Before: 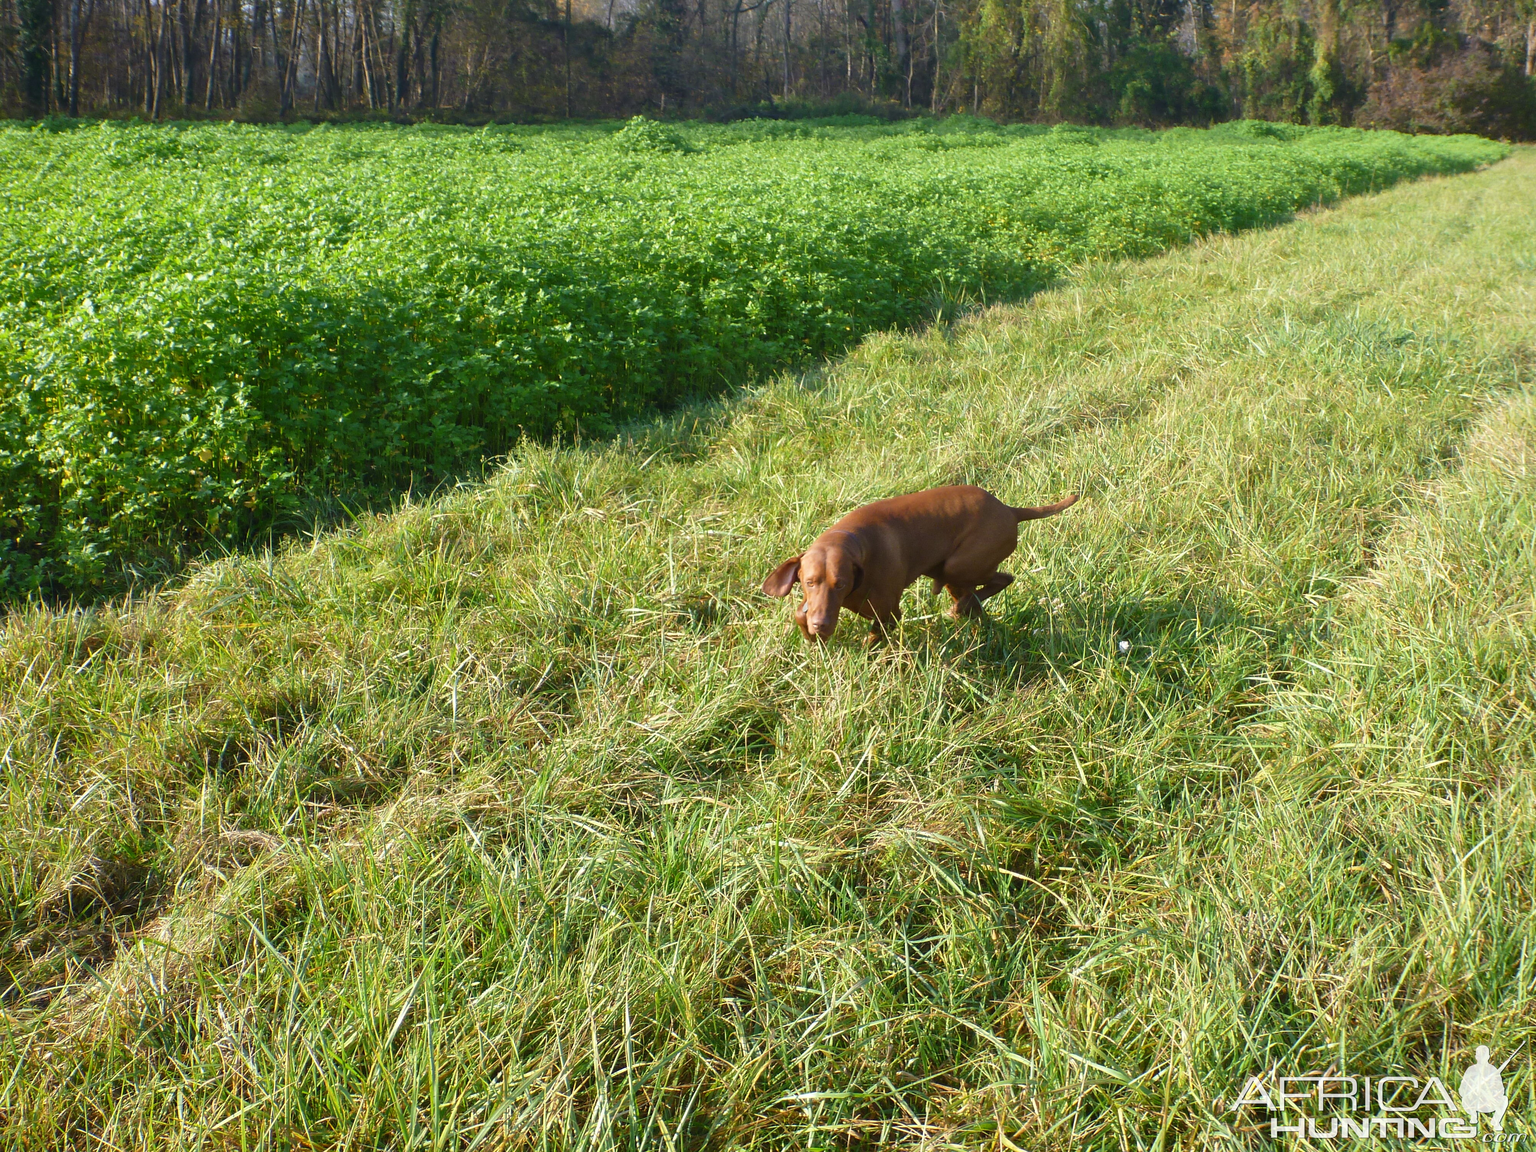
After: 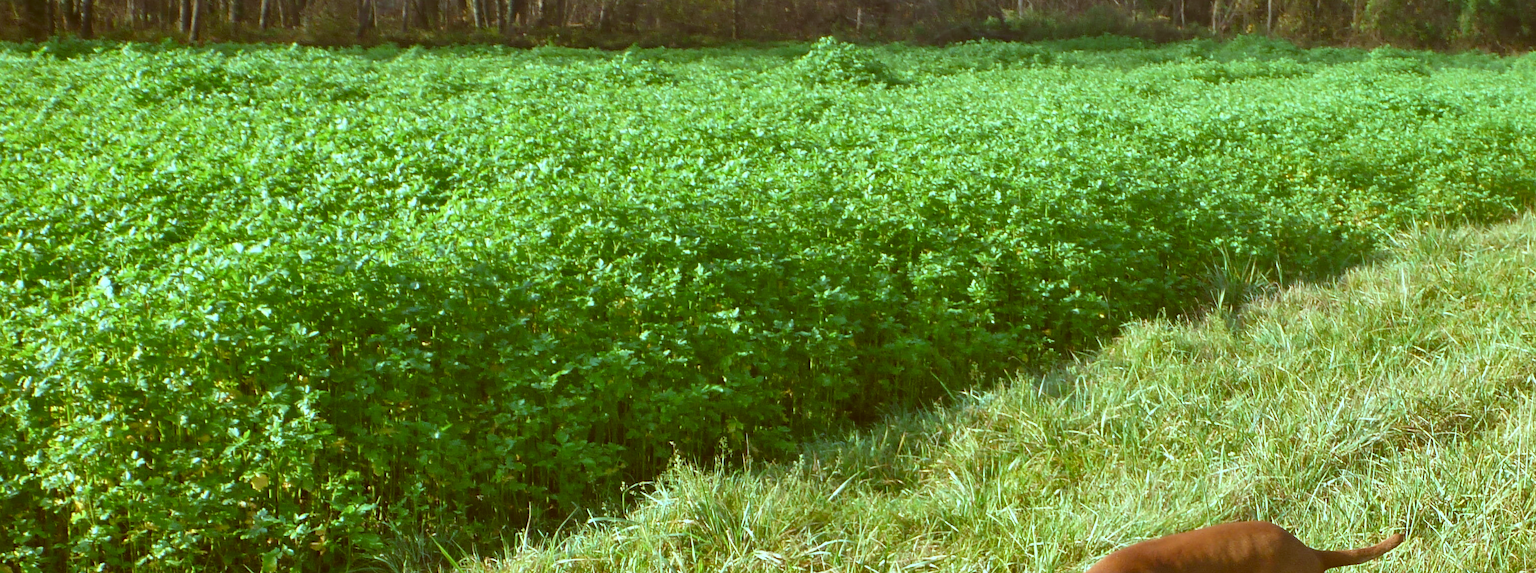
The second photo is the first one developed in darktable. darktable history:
shadows and highlights: soften with gaussian
exposure: black level correction 0, exposure 0.2 EV, compensate highlight preservation false
crop: left 0.524%, top 7.65%, right 23.189%, bottom 54.326%
color correction: highlights a* -14.73, highlights b* -17.01, shadows a* 10.89, shadows b* 29.47
